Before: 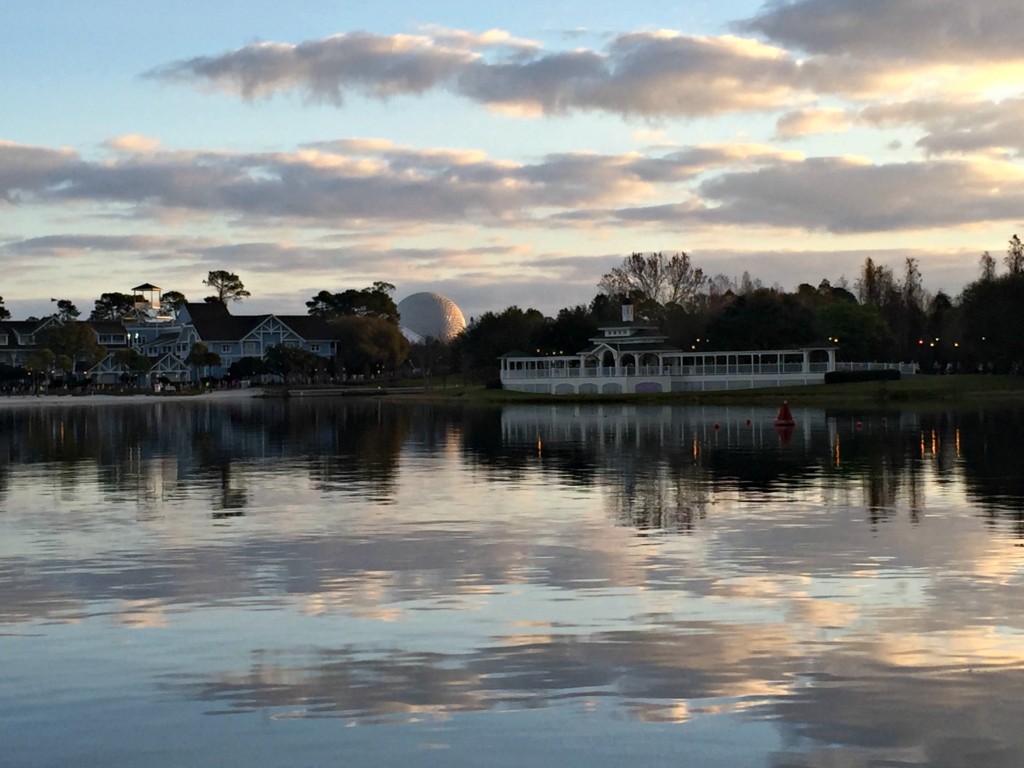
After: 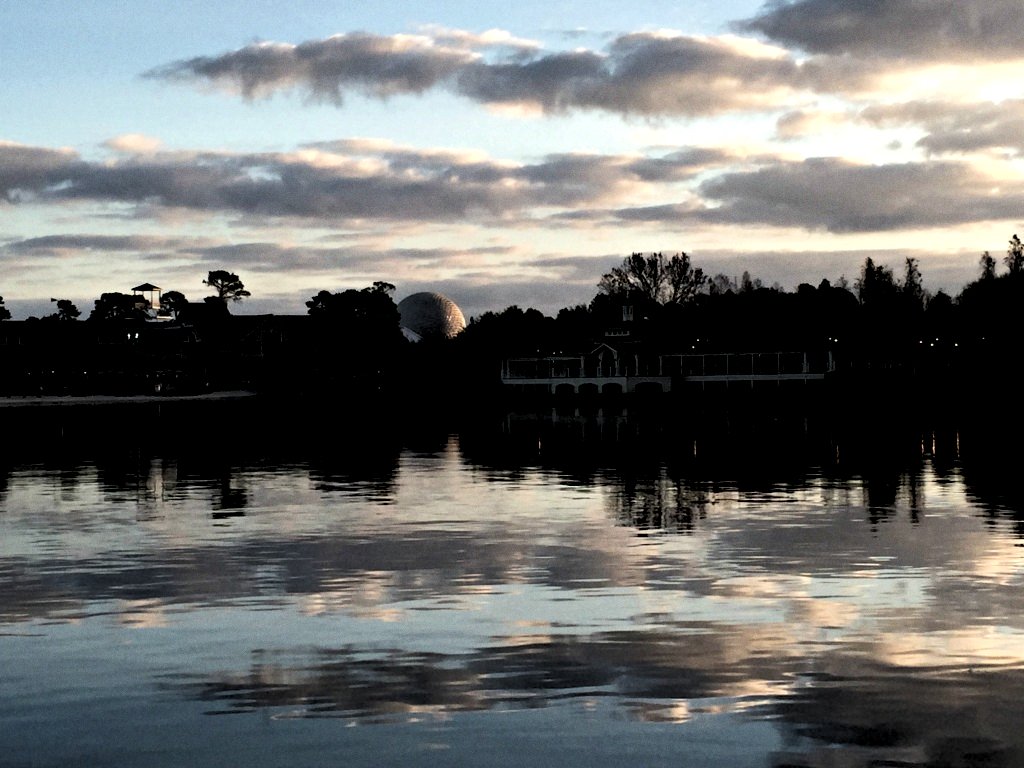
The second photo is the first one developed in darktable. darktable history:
velvia: on, module defaults
color balance rgb: perceptual saturation grading › highlights -31.88%, perceptual saturation grading › mid-tones 5.8%, perceptual saturation grading › shadows 18.12%, perceptual brilliance grading › highlights 3.62%, perceptual brilliance grading › mid-tones -18.12%, perceptual brilliance grading › shadows -41.3%
grain: coarseness 0.09 ISO, strength 16.61%
rgb levels: levels [[0.034, 0.472, 0.904], [0, 0.5, 1], [0, 0.5, 1]]
